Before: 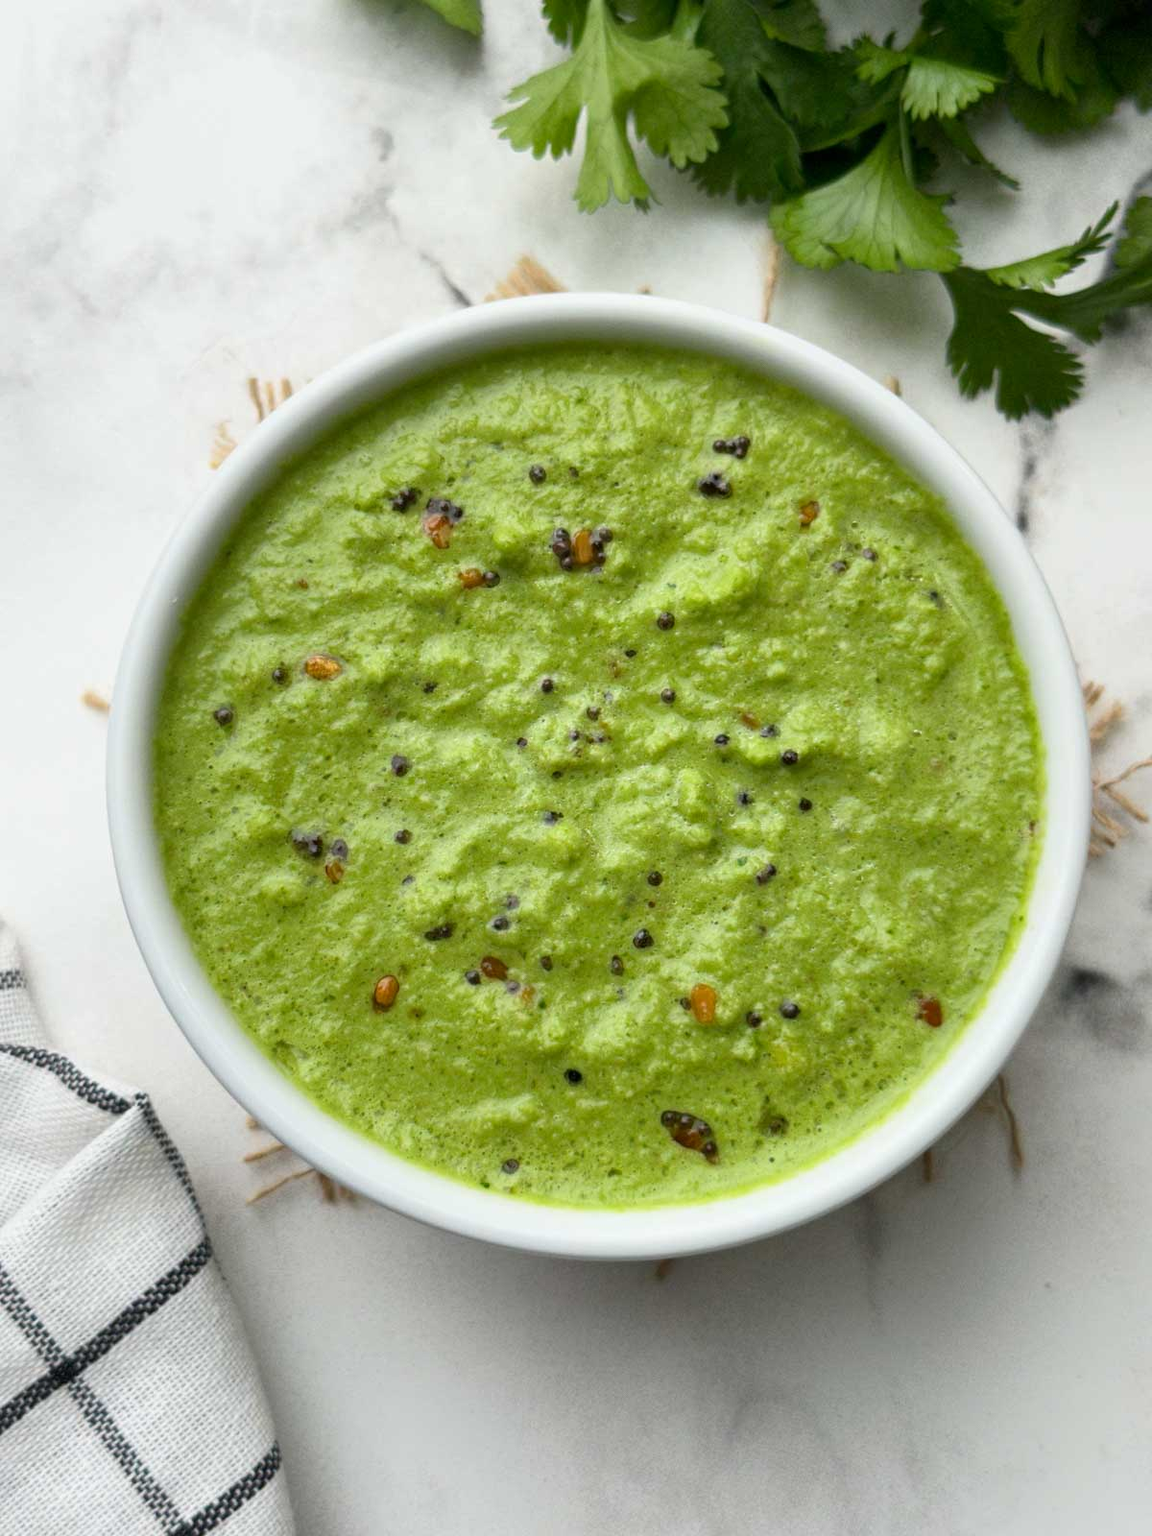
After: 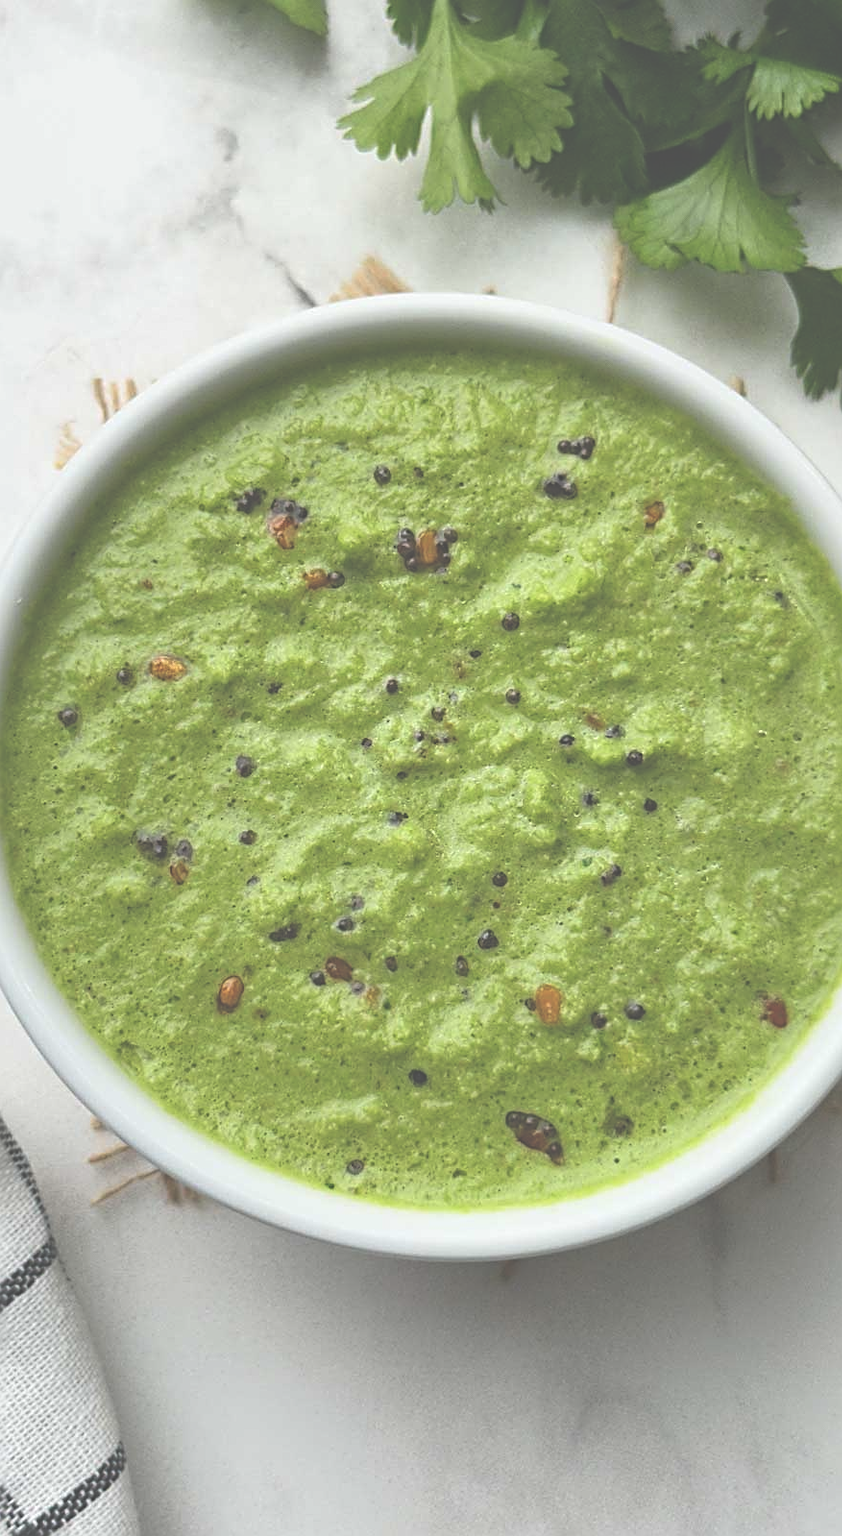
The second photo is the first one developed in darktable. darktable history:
exposure: black level correction -0.086, compensate highlight preservation false
crop: left 13.573%, right 13.342%
sharpen: radius 2.53, amount 0.624
